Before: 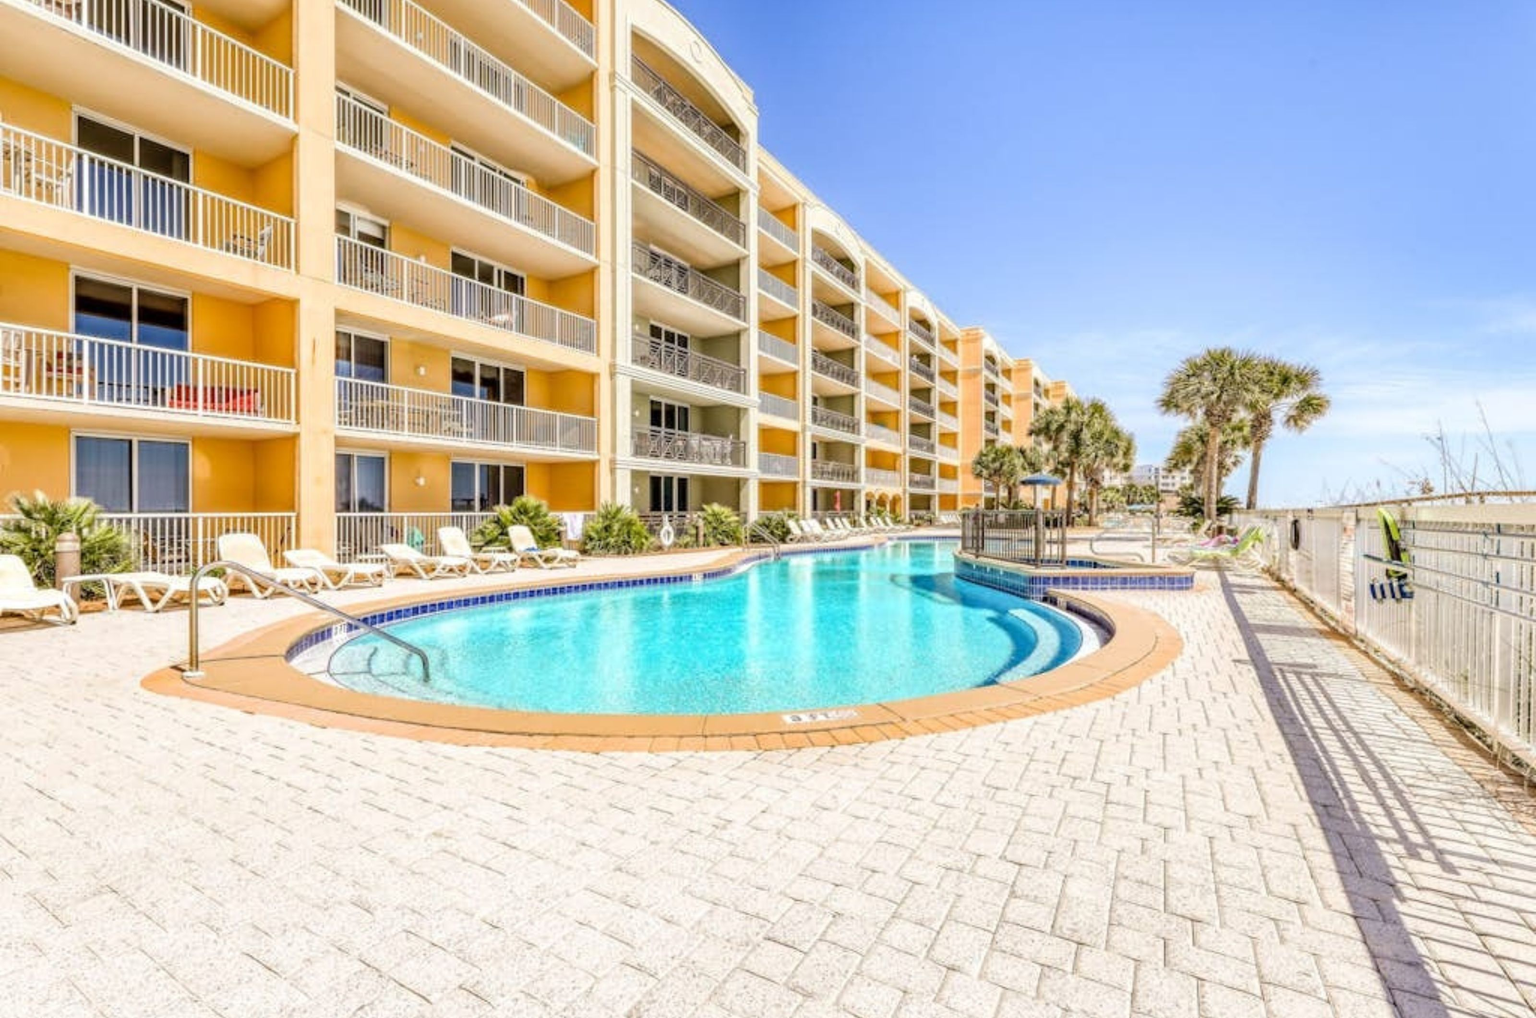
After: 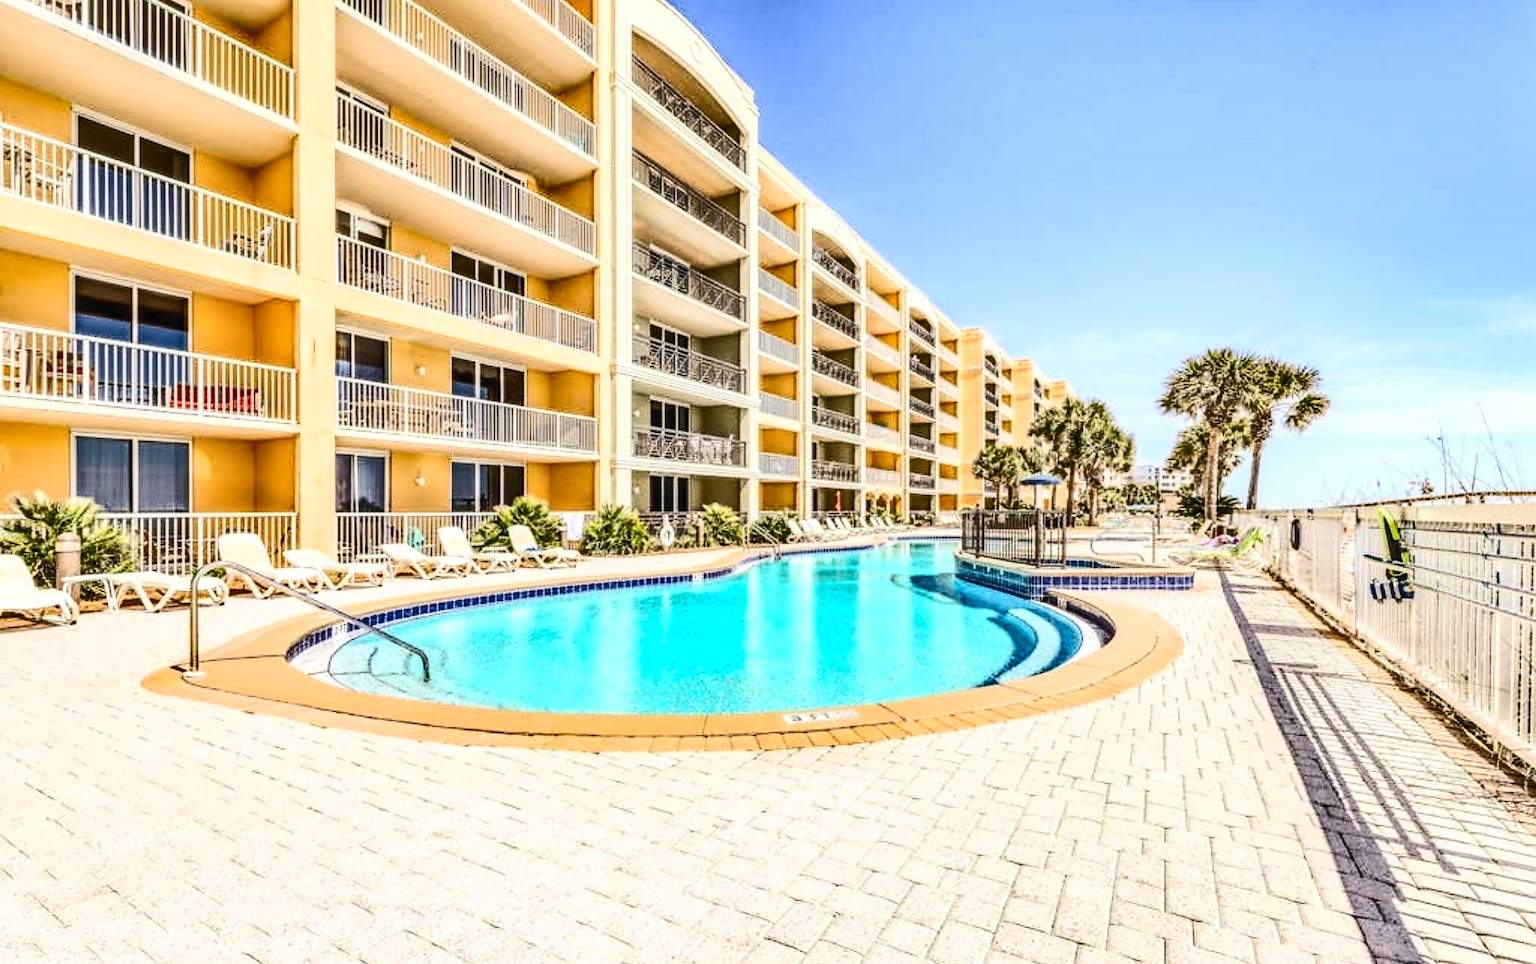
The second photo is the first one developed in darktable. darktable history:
crop and rotate: top 0.002%, bottom 5.174%
sharpen: on, module defaults
contrast brightness saturation: contrast 0.378, brightness 0.112
exposure: compensate highlight preservation false
shadows and highlights: radius 131.6, soften with gaussian
local contrast: on, module defaults
tone equalizer: edges refinement/feathering 500, mask exposure compensation -1.57 EV, preserve details no
